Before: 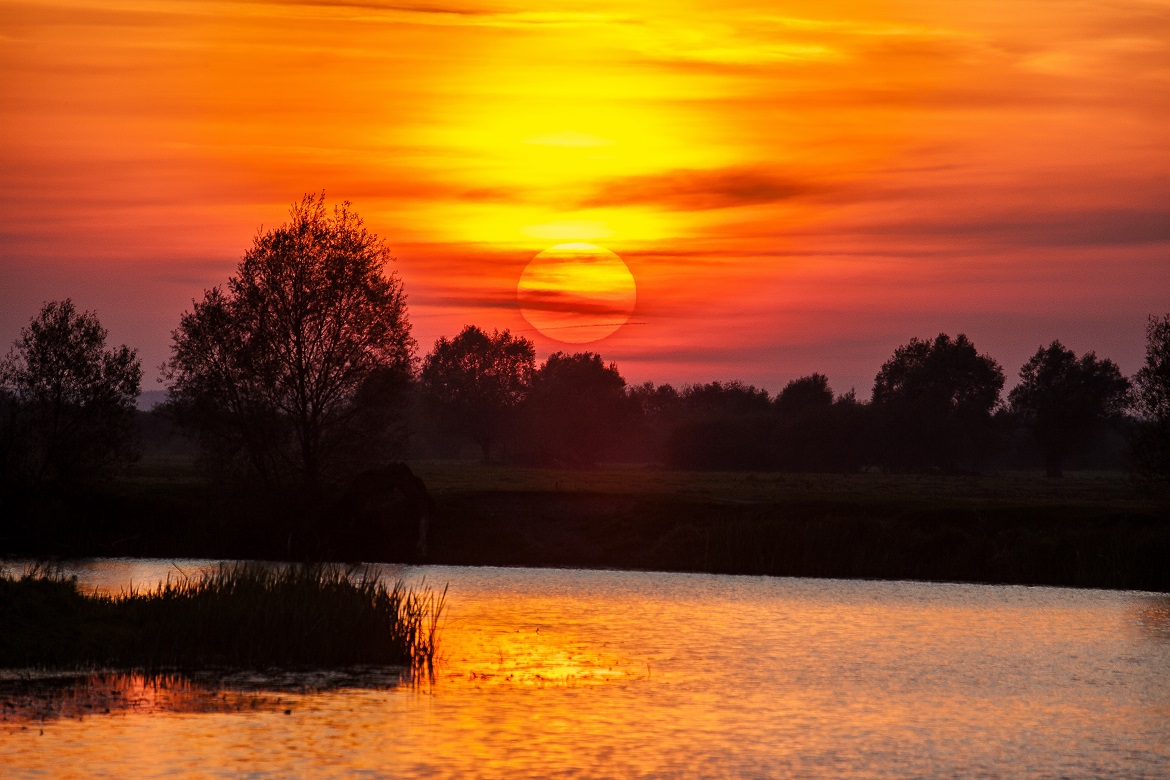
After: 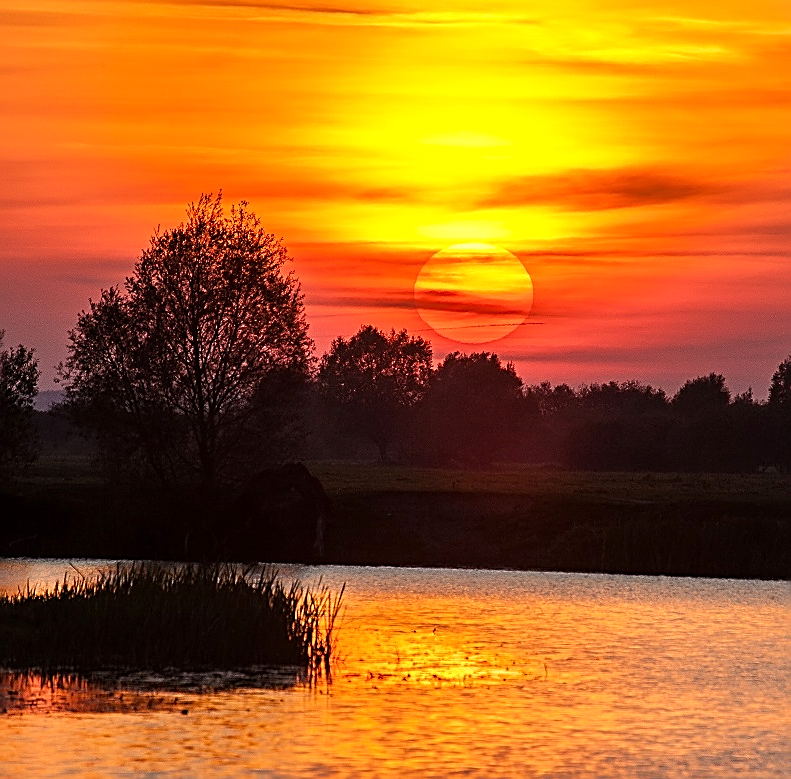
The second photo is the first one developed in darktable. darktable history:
crop and rotate: left 8.806%, right 23.567%
sharpen: amount 1.002
exposure: exposure 0.211 EV, compensate highlight preservation false
